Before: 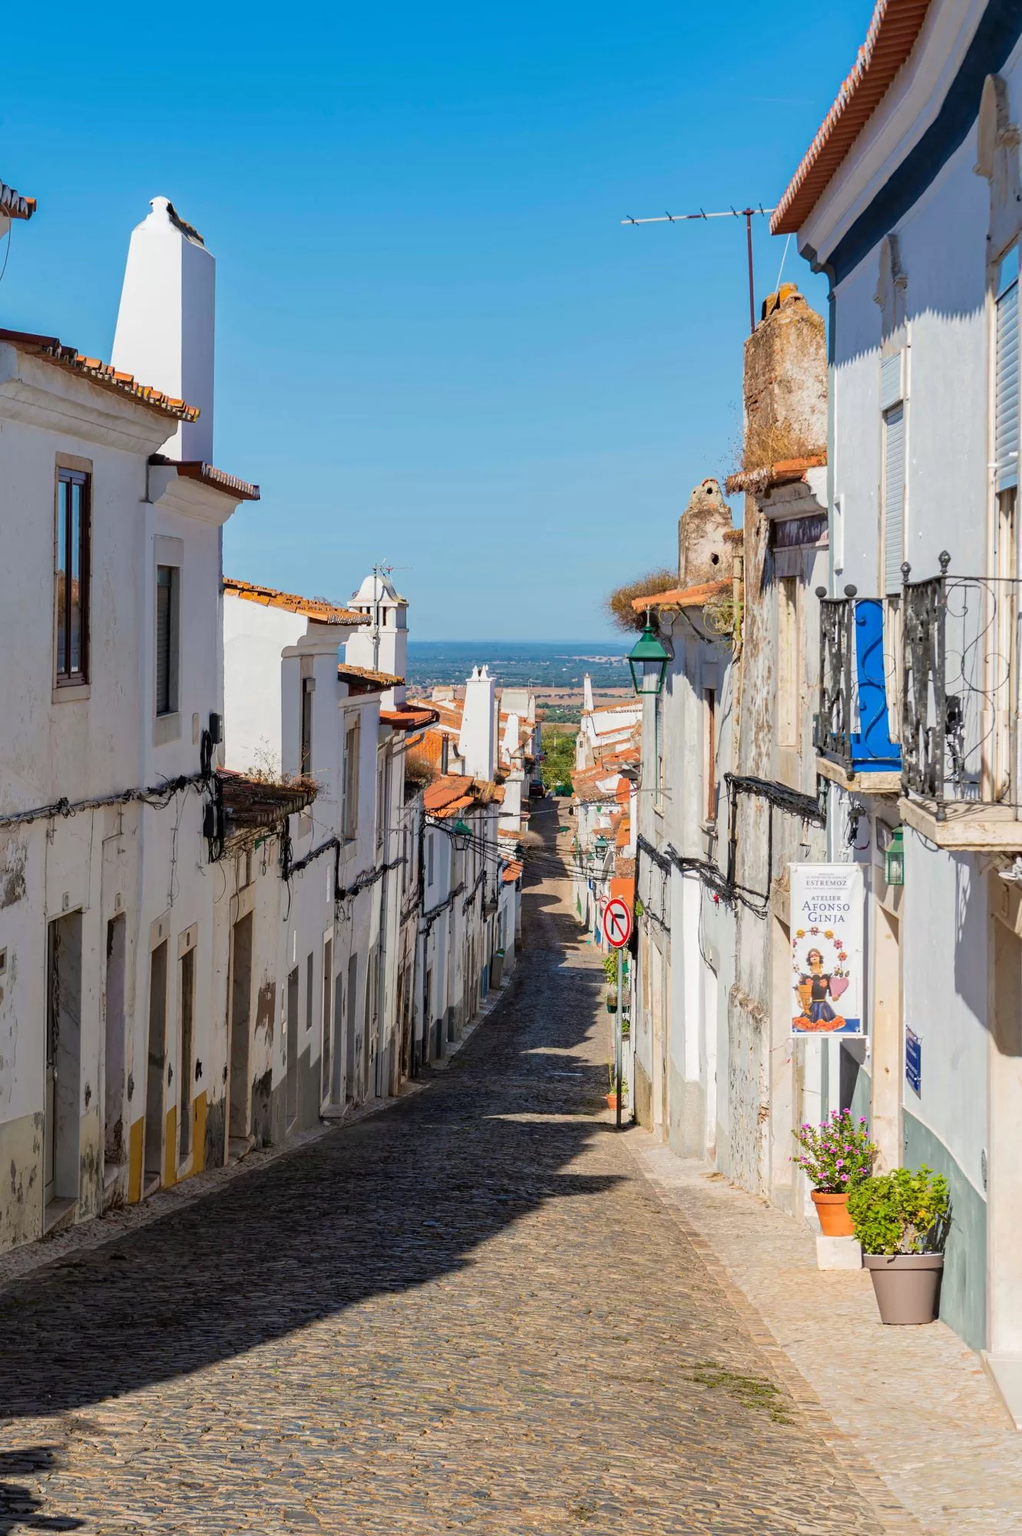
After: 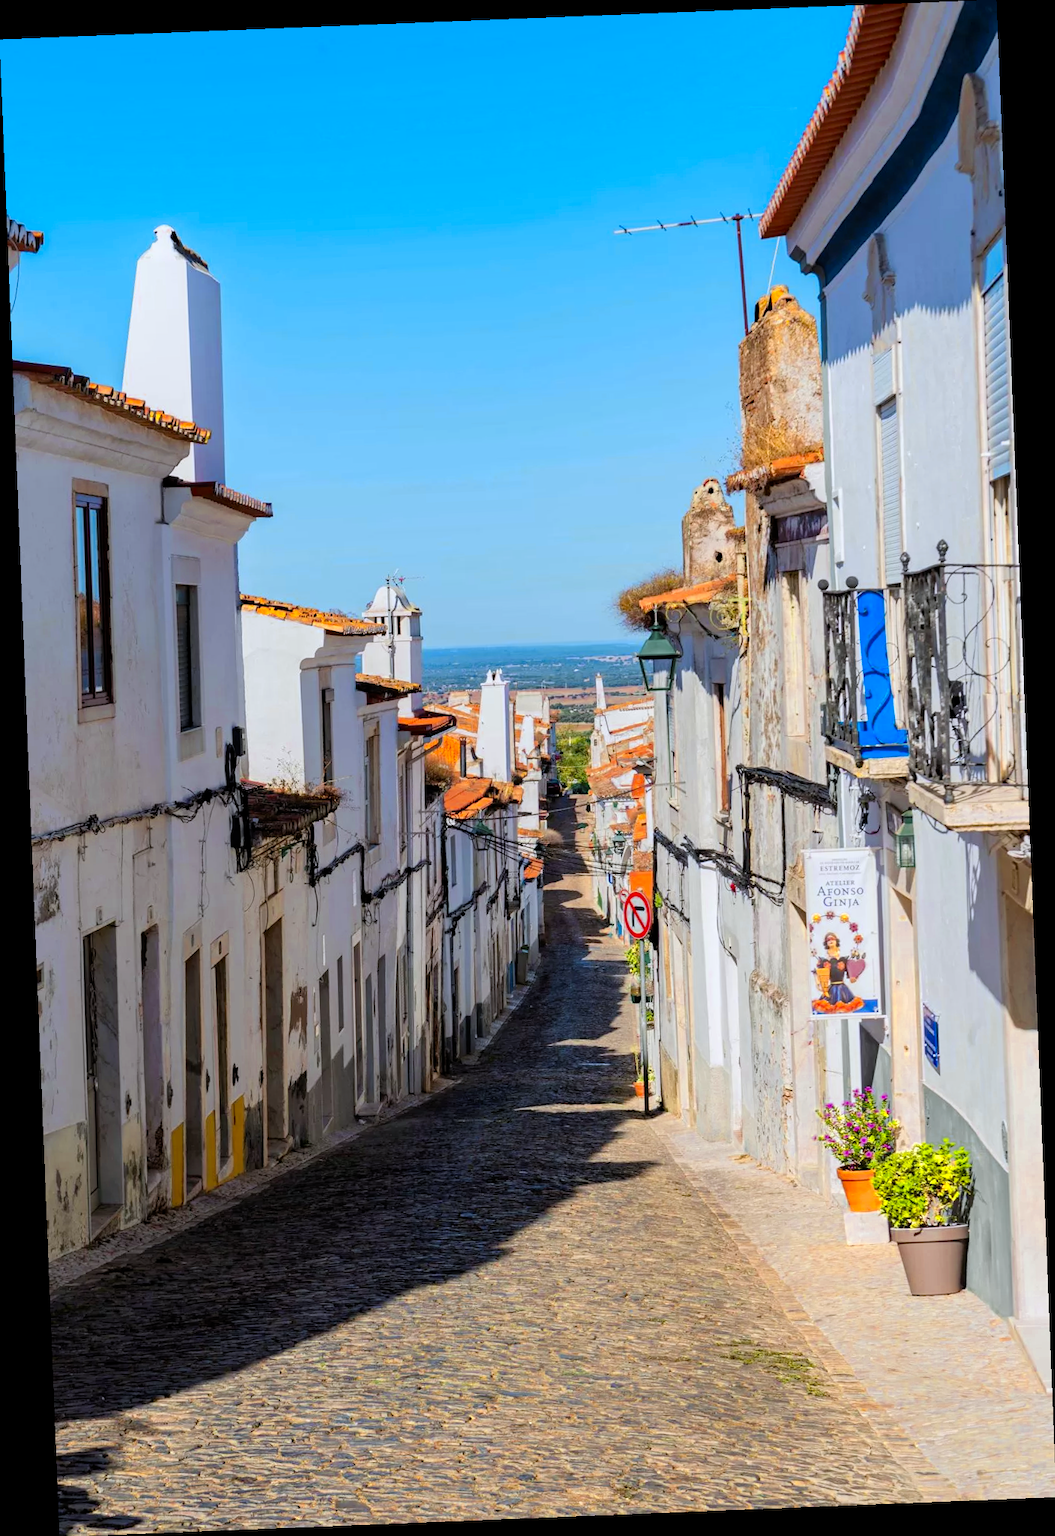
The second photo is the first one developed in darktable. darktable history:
color zones: curves: ch0 [(0.004, 0.305) (0.261, 0.623) (0.389, 0.399) (0.708, 0.571) (0.947, 0.34)]; ch1 [(0.025, 0.645) (0.229, 0.584) (0.326, 0.551) (0.484, 0.262) (0.757, 0.643)]
color balance: output saturation 110%
white balance: red 0.98, blue 1.034
filmic rgb: middle gray luminance 18.42%, black relative exposure -11.45 EV, white relative exposure 2.55 EV, threshold 6 EV, target black luminance 0%, hardness 8.41, latitude 99%, contrast 1.084, shadows ↔ highlights balance 0.505%, add noise in highlights 0, preserve chrominance max RGB, color science v3 (2019), use custom middle-gray values true, iterations of high-quality reconstruction 0, contrast in highlights soft, enable highlight reconstruction true
rotate and perspective: rotation -2.29°, automatic cropping off
